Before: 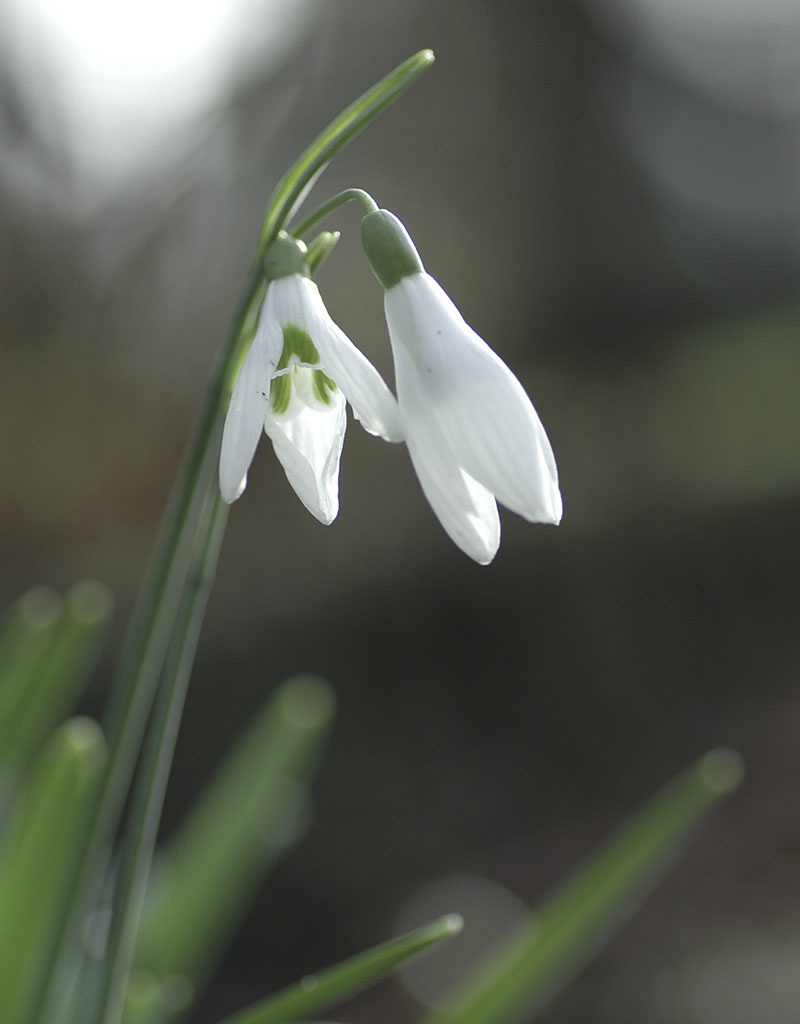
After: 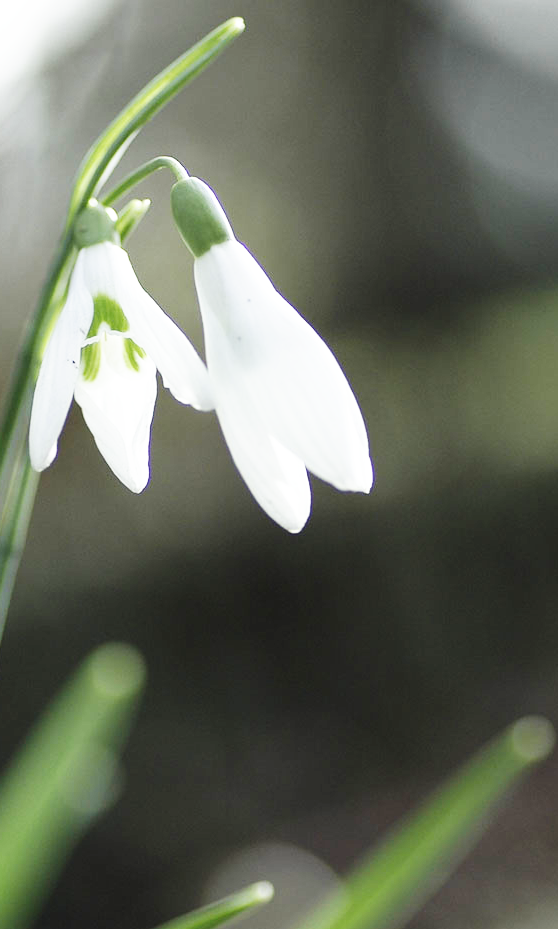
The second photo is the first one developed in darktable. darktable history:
crop and rotate: left 23.774%, top 3.175%, right 6.434%, bottom 6.057%
base curve: curves: ch0 [(0, 0) (0.007, 0.004) (0.027, 0.03) (0.046, 0.07) (0.207, 0.54) (0.442, 0.872) (0.673, 0.972) (1, 1)], preserve colors none
